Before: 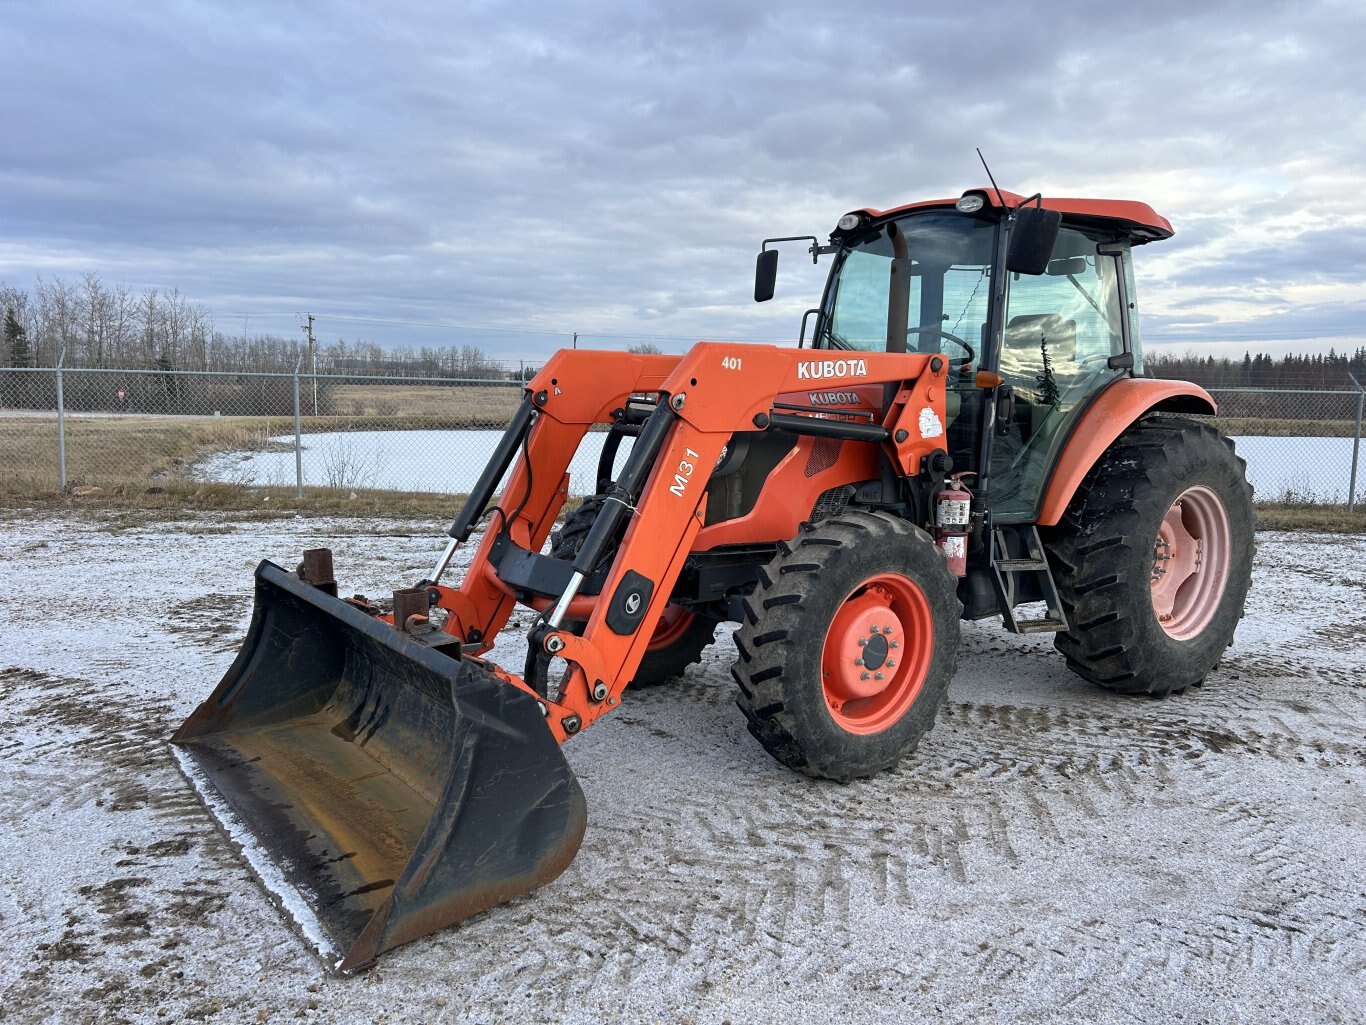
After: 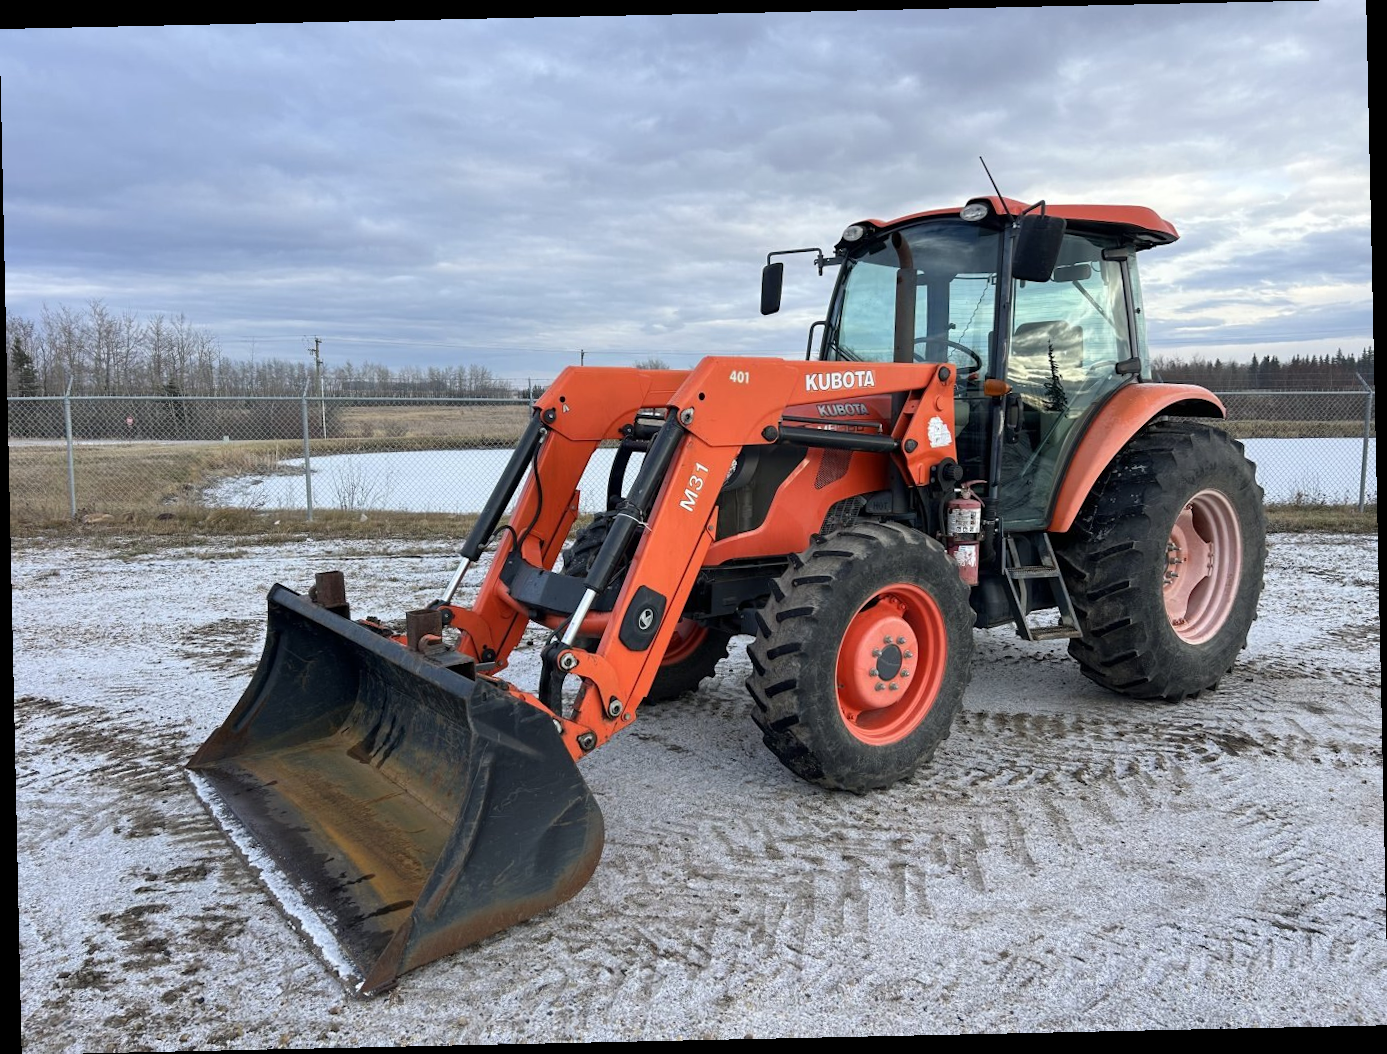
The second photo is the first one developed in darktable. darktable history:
rotate and perspective: rotation -1.24°, automatic cropping off
exposure: compensate highlight preservation false
